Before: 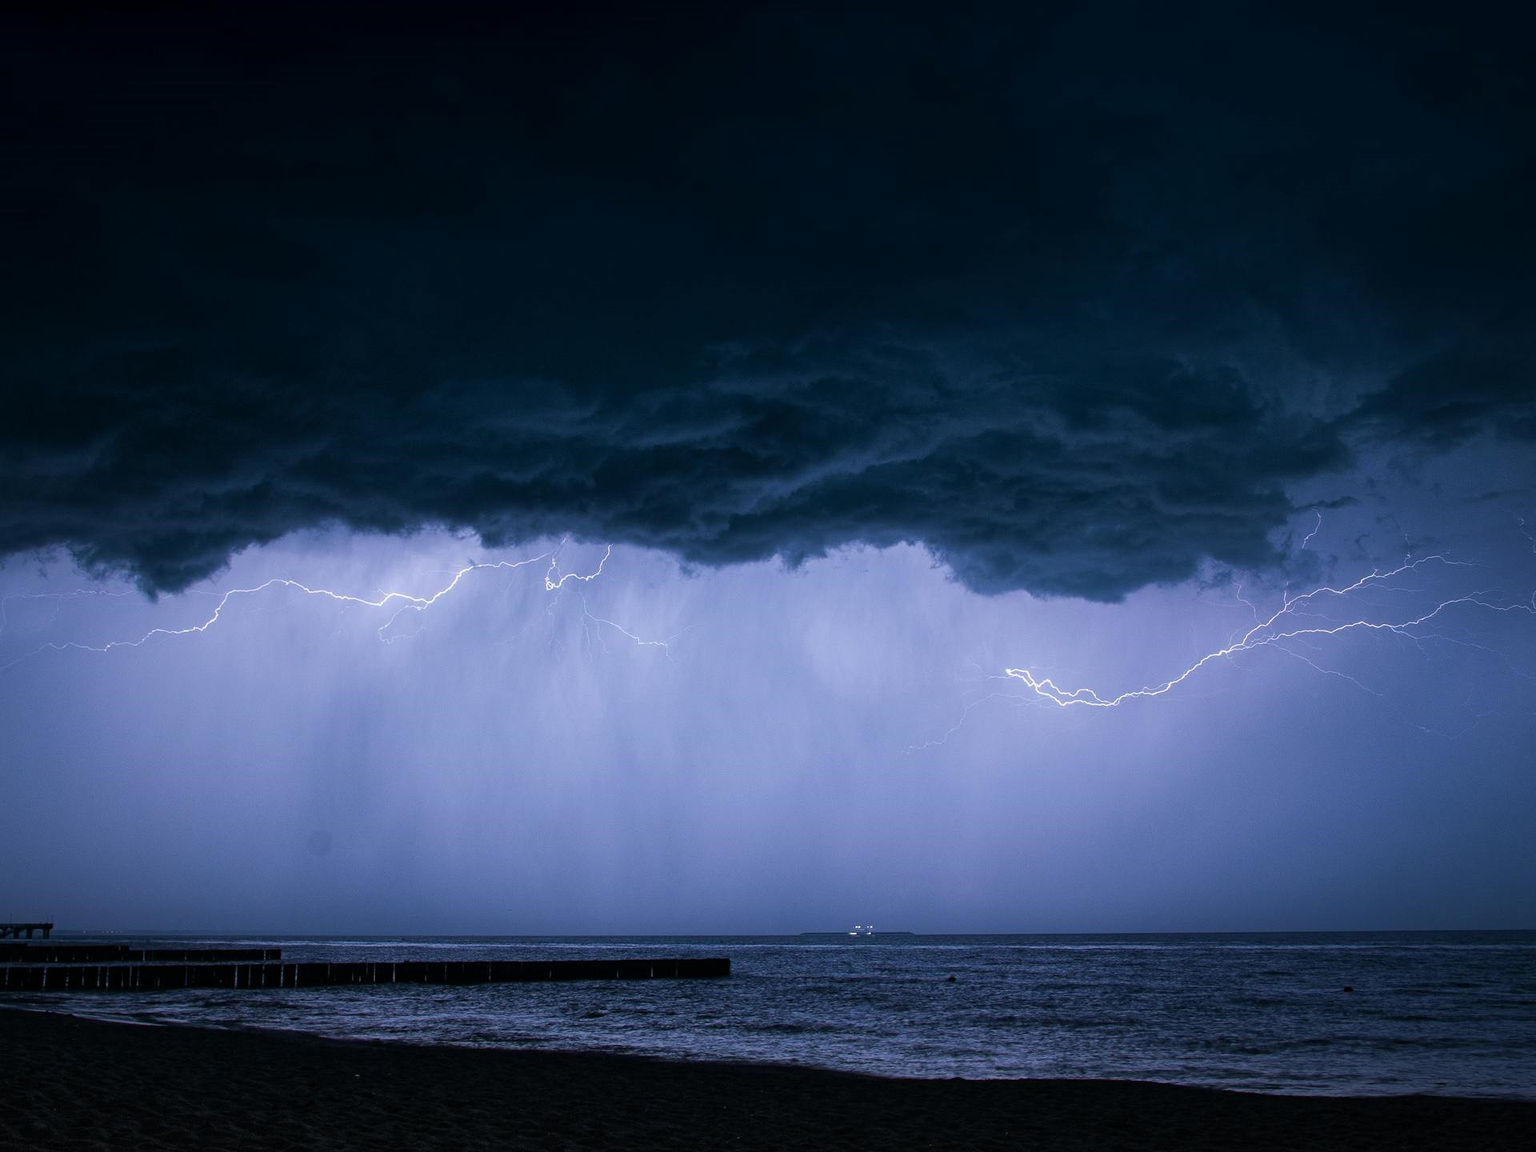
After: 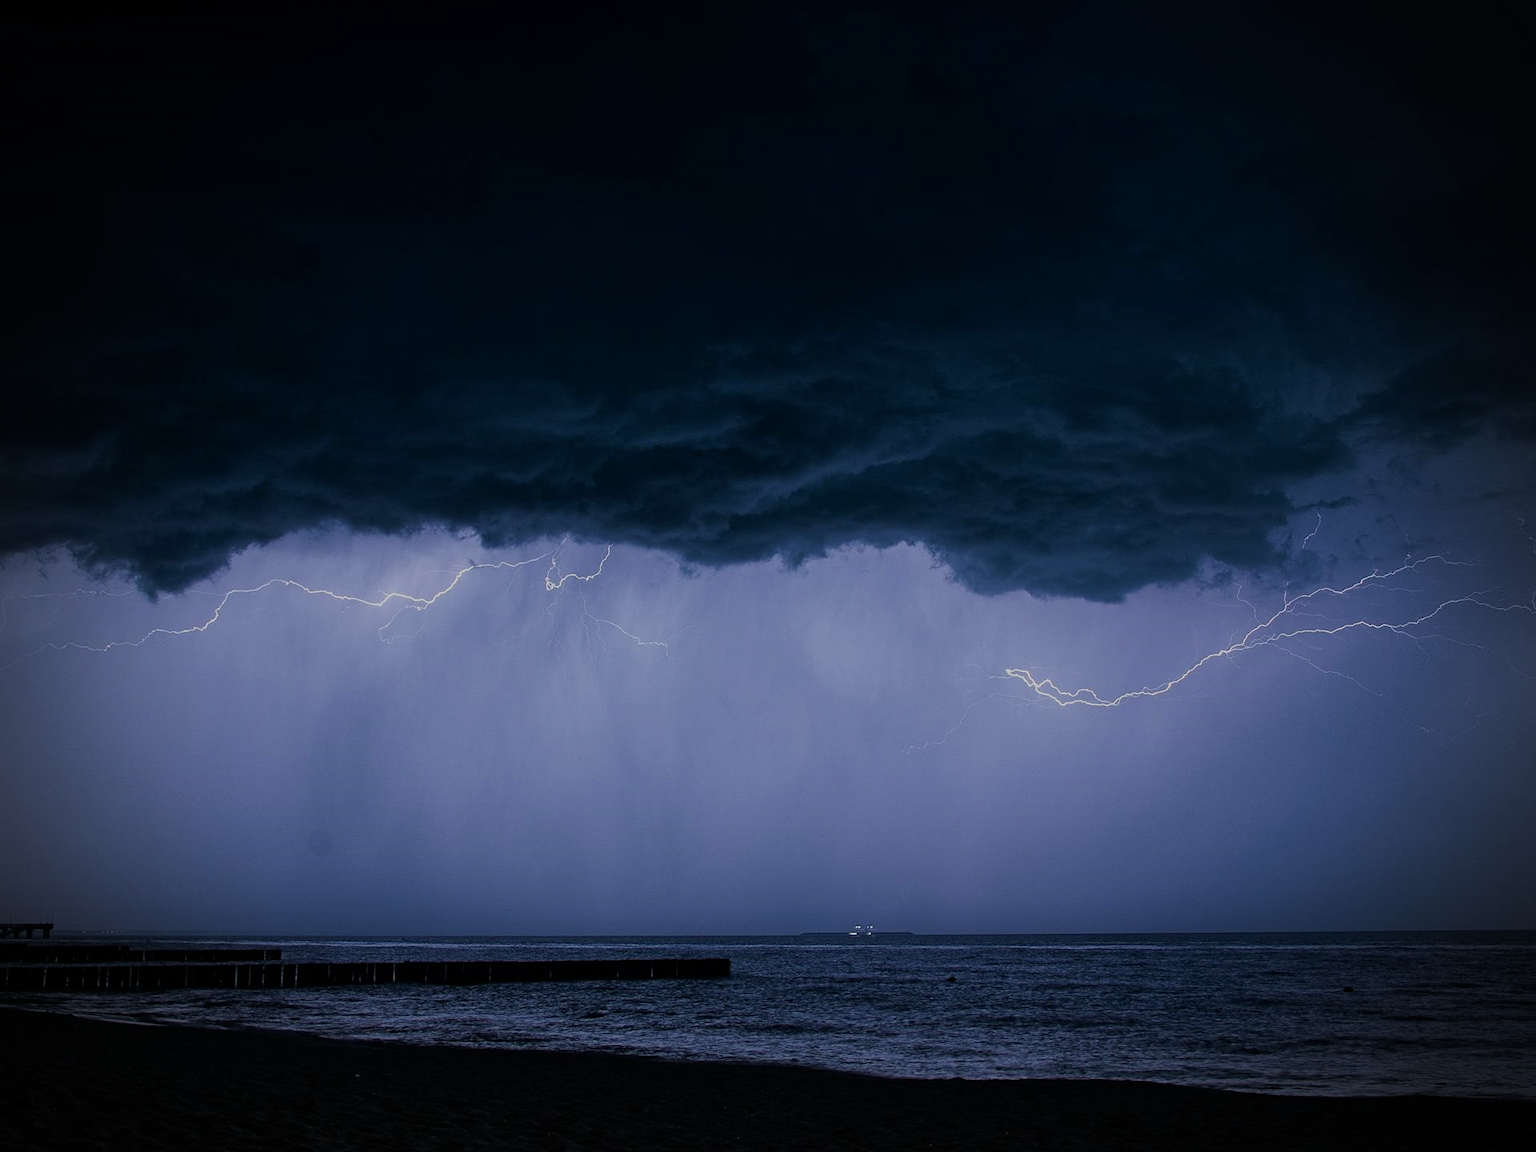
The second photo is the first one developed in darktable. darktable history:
exposure: black level correction 0, exposure -0.814 EV, compensate exposure bias true, compensate highlight preservation false
vignetting: fall-off start 71.71%, dithering 16-bit output
sharpen: amount 0.2
